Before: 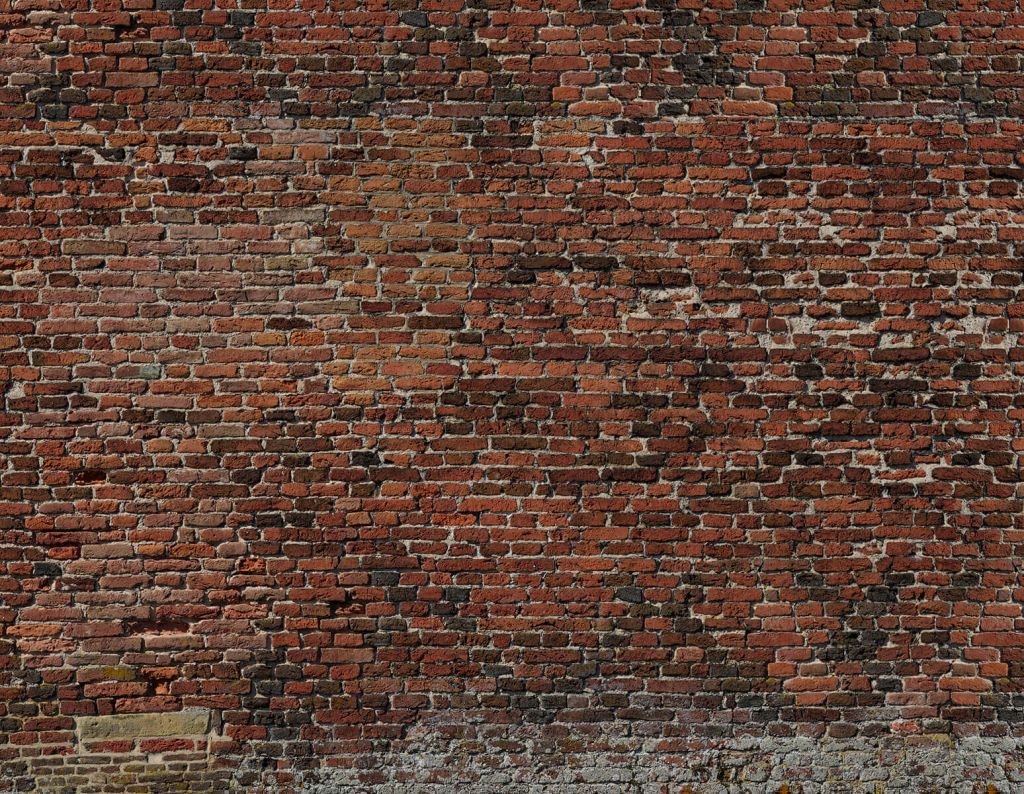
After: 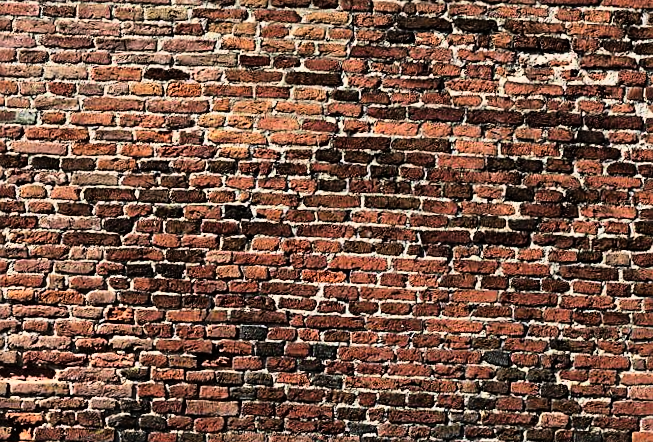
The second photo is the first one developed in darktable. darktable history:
crop: left 13.312%, top 31.28%, right 24.627%, bottom 15.582%
sharpen: radius 1.864, amount 0.398, threshold 1.271
rotate and perspective: rotation 2.17°, automatic cropping off
shadows and highlights: shadows 40, highlights -54, highlights color adjustment 46%, low approximation 0.01, soften with gaussian
rgb curve: curves: ch0 [(0, 0) (0.21, 0.15) (0.24, 0.21) (0.5, 0.75) (0.75, 0.96) (0.89, 0.99) (1, 1)]; ch1 [(0, 0.02) (0.21, 0.13) (0.25, 0.2) (0.5, 0.67) (0.75, 0.9) (0.89, 0.97) (1, 1)]; ch2 [(0, 0.02) (0.21, 0.13) (0.25, 0.2) (0.5, 0.67) (0.75, 0.9) (0.89, 0.97) (1, 1)], compensate middle gray true
